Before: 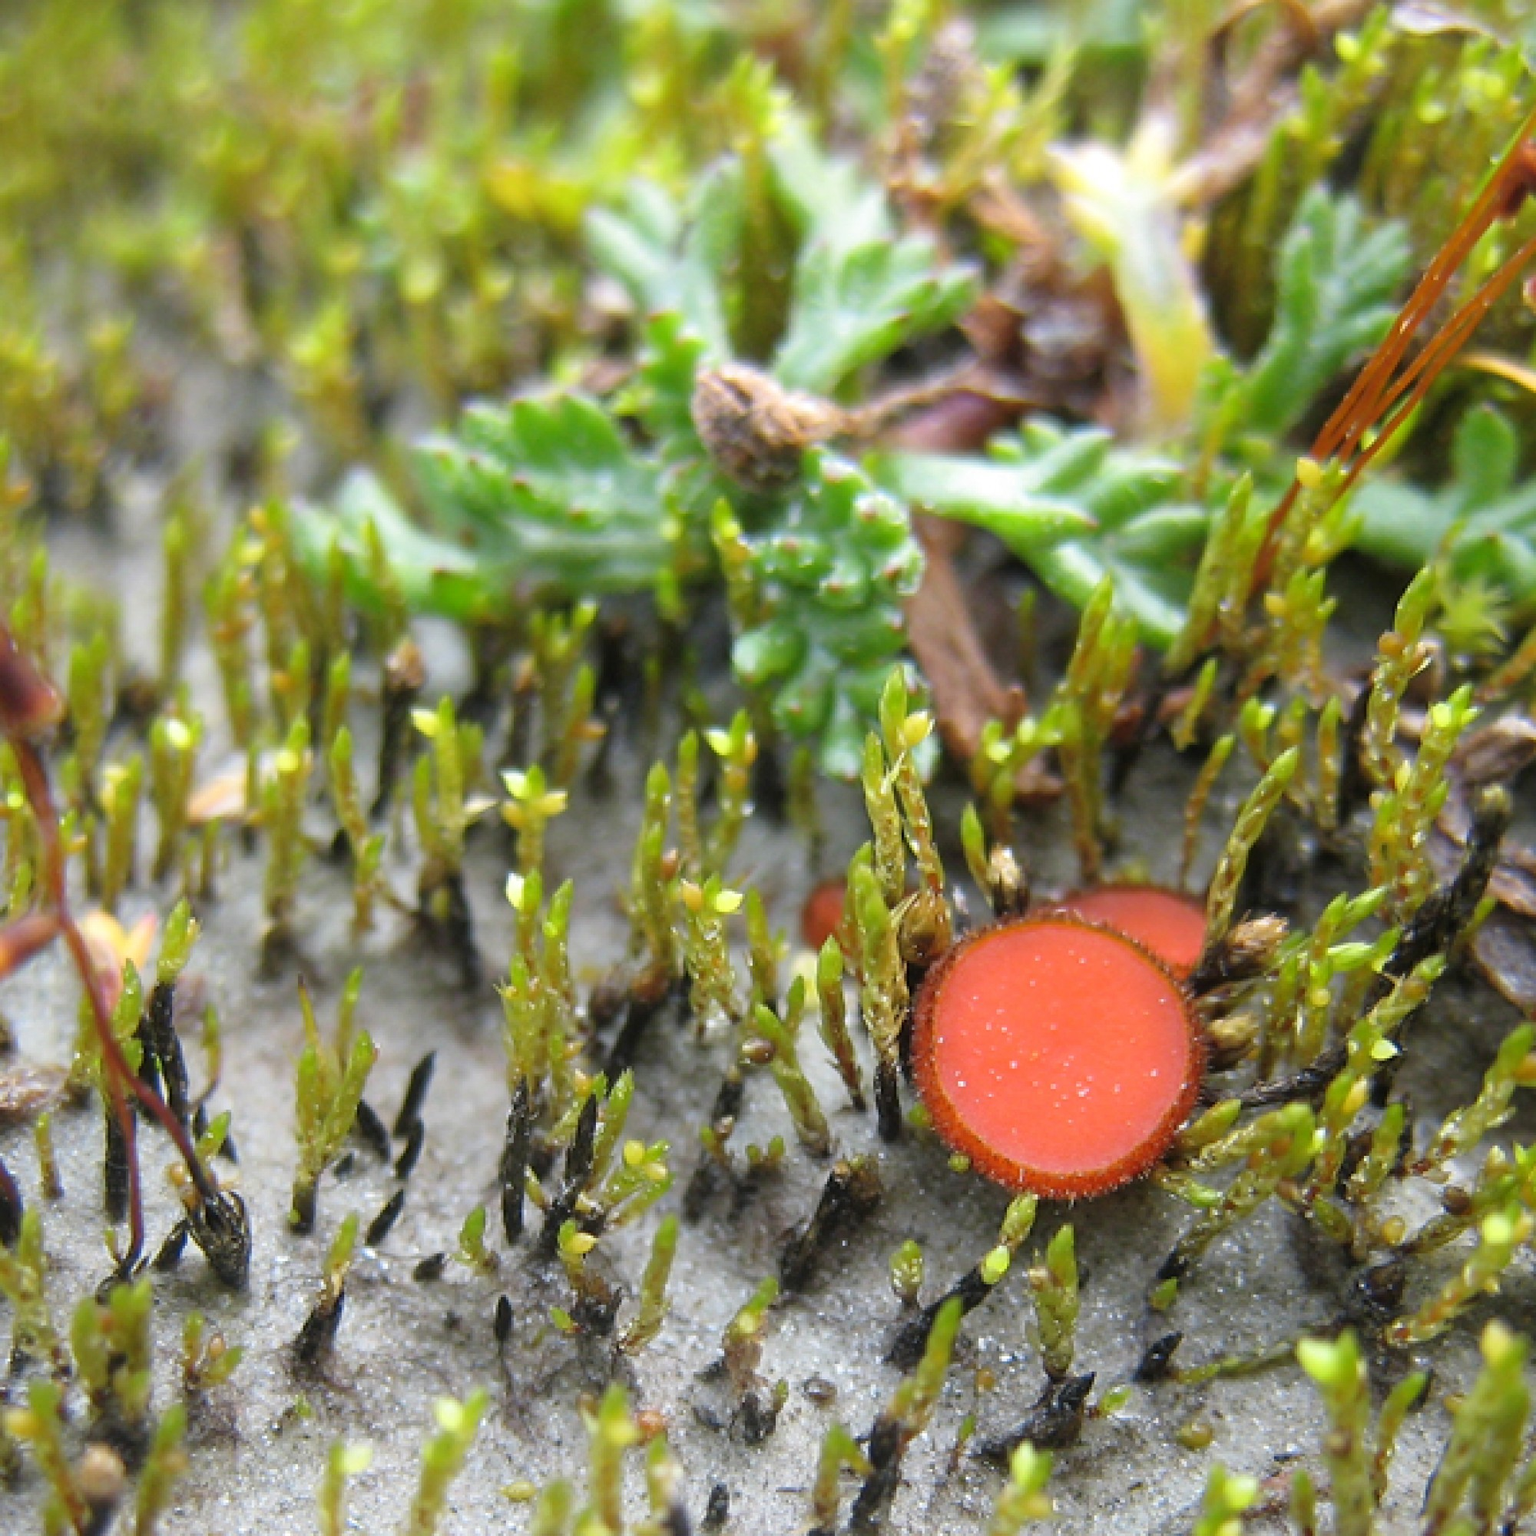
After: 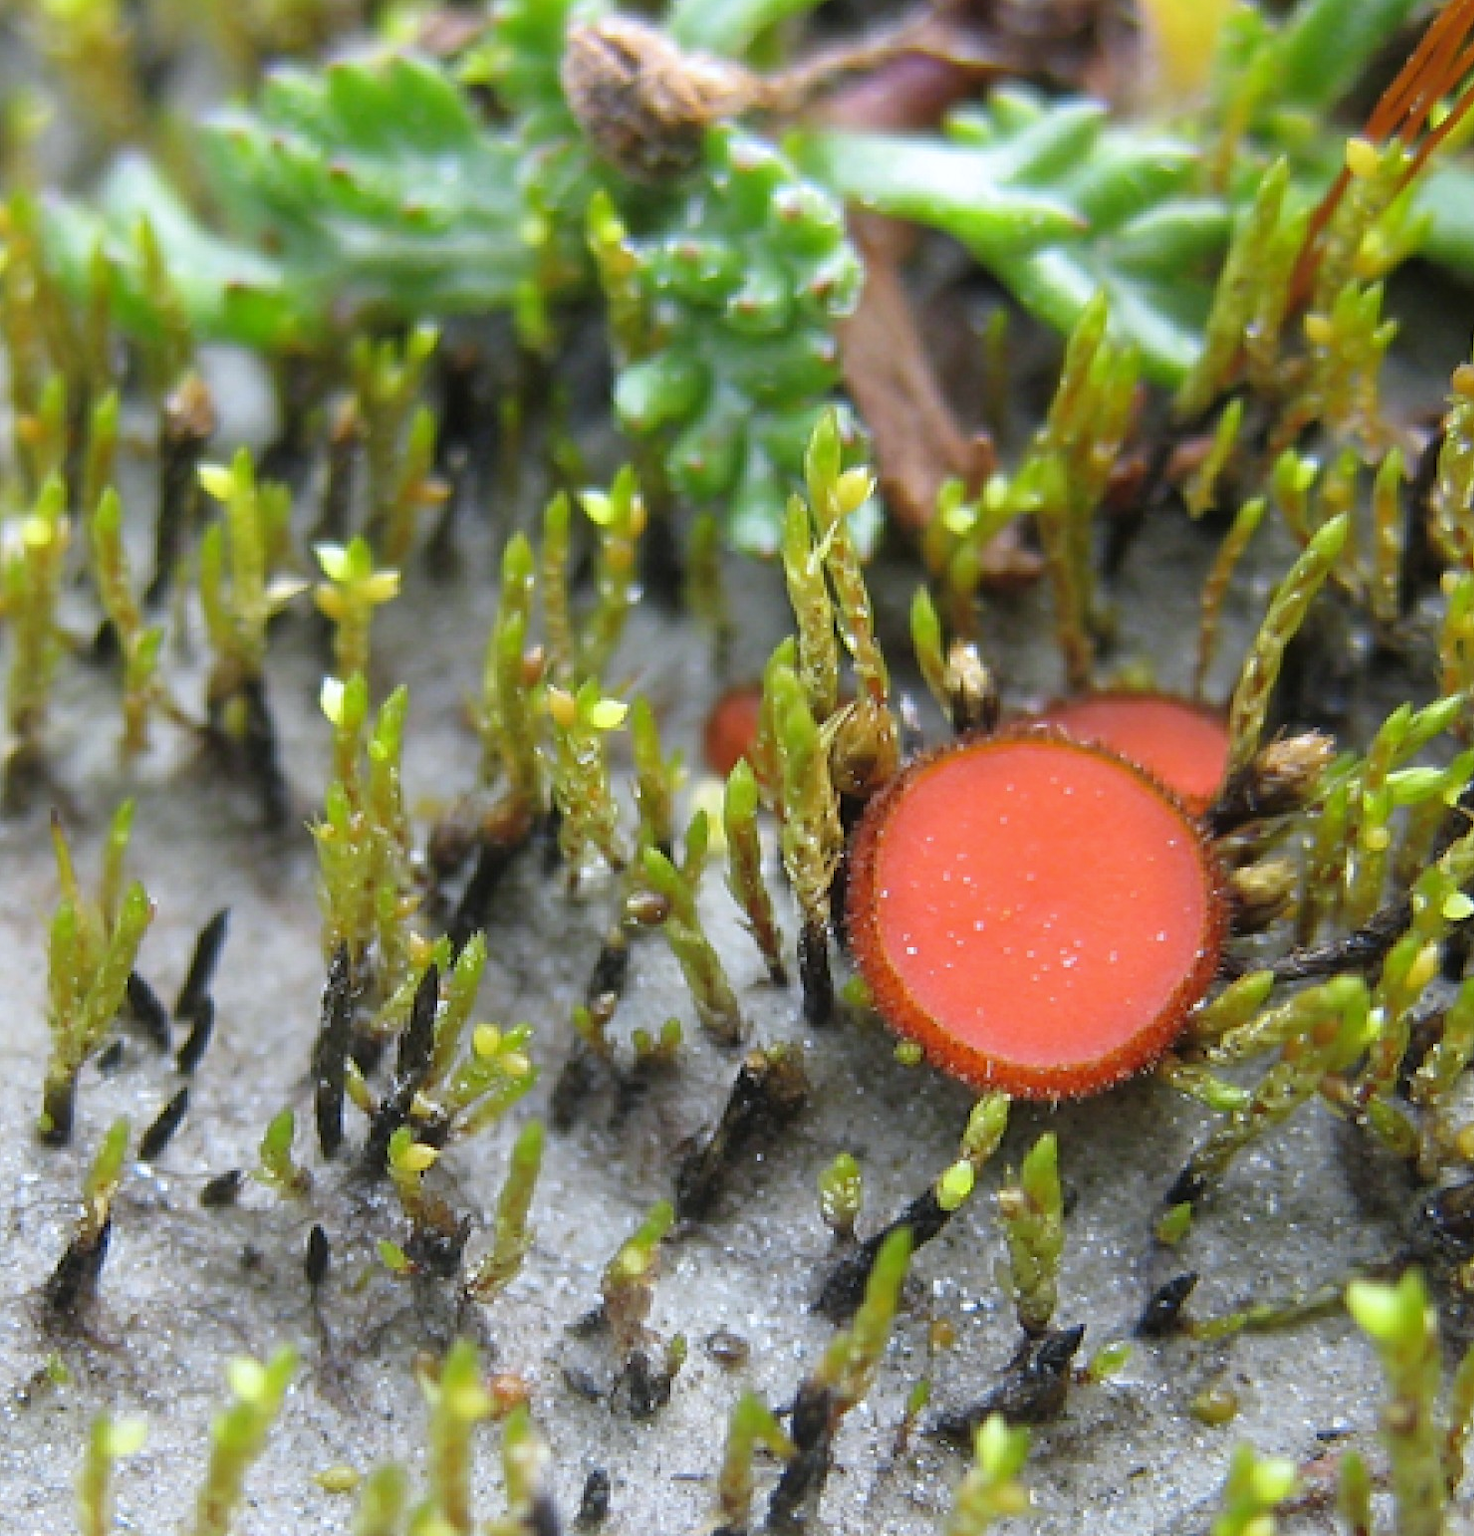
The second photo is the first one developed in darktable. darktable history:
crop: left 16.871%, top 22.857%, right 9.116%
white balance: red 0.98, blue 1.034
